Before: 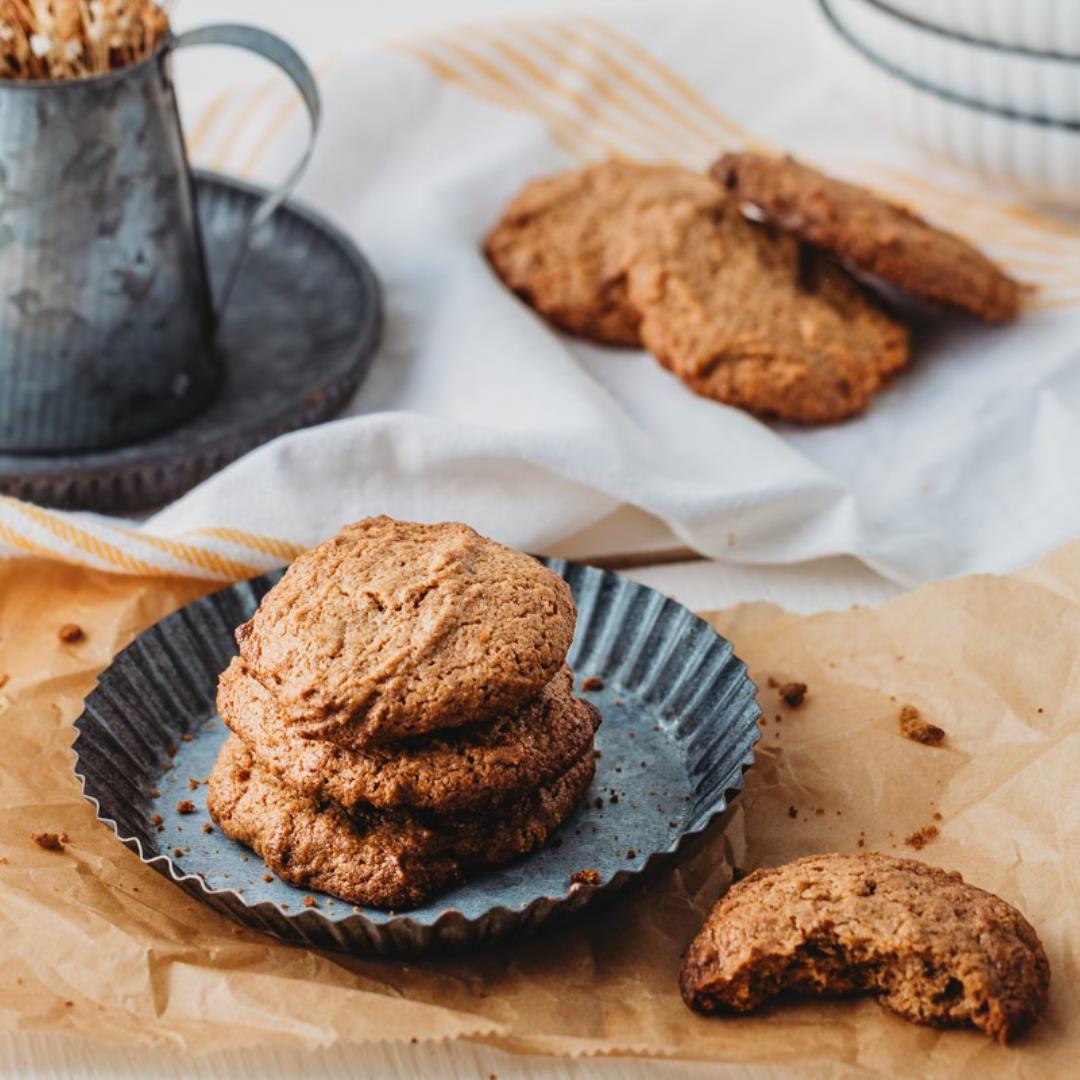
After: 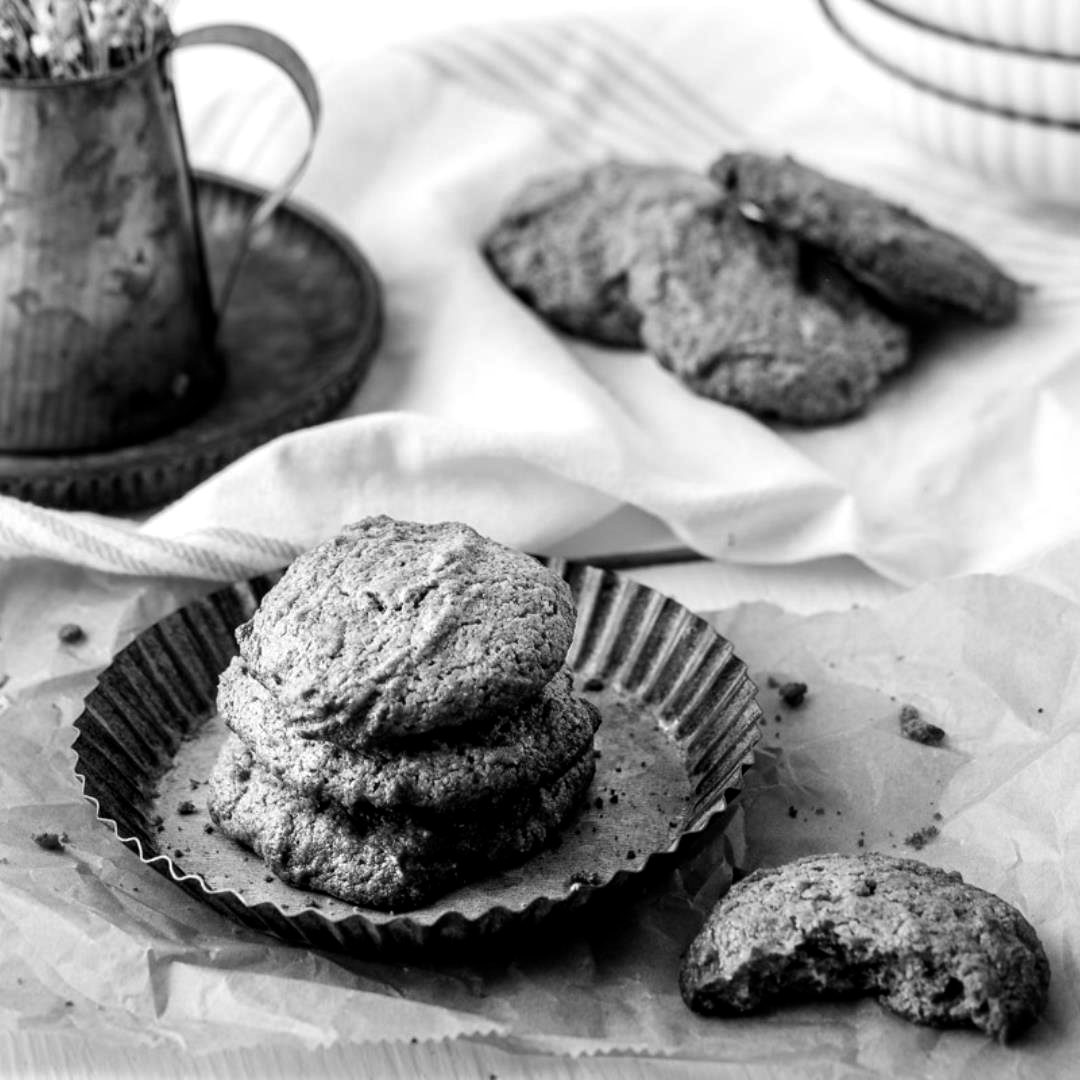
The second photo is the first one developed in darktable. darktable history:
color balance: lift [0.991, 1, 1, 1], gamma [0.996, 1, 1, 1], input saturation 98.52%, contrast 20.34%, output saturation 103.72%
monochrome: on, module defaults
